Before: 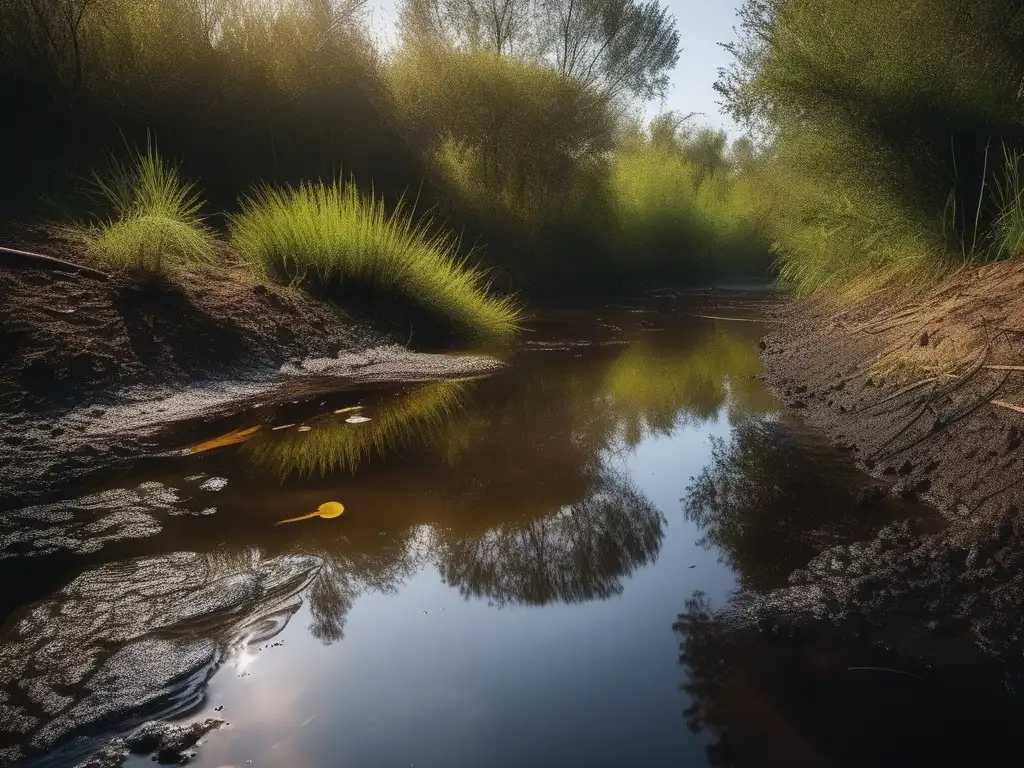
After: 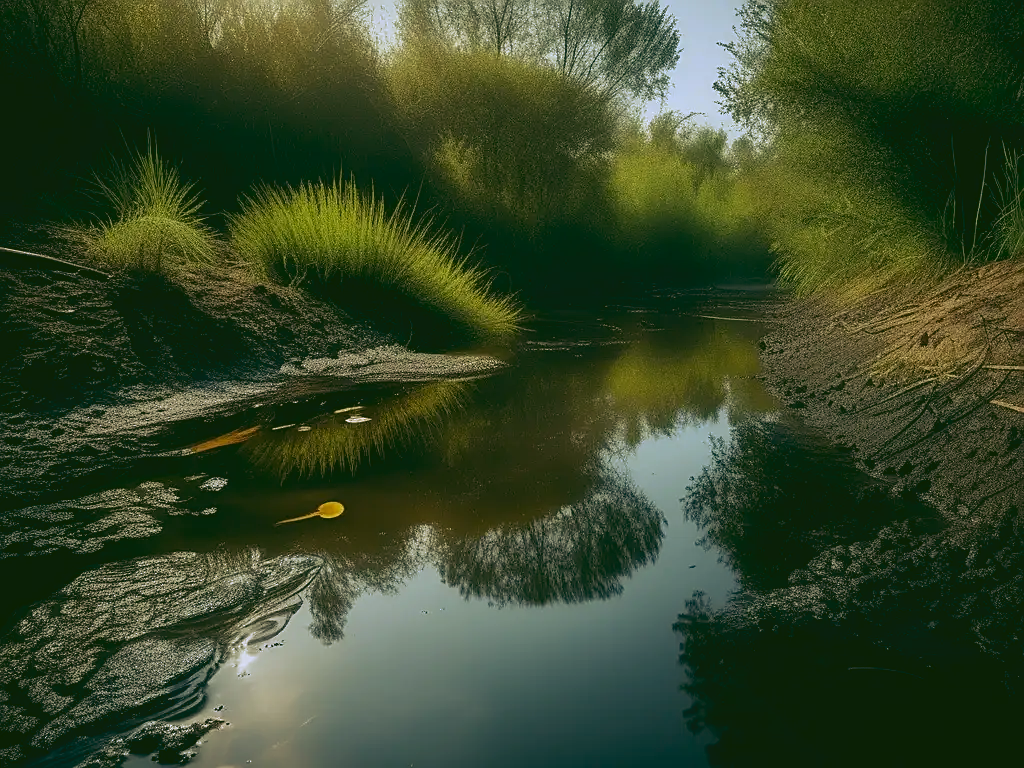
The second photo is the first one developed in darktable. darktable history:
sharpen: on, module defaults
rgb curve: curves: ch0 [(0.123, 0.061) (0.995, 0.887)]; ch1 [(0.06, 0.116) (1, 0.906)]; ch2 [(0, 0) (0.824, 0.69) (1, 1)], mode RGB, independent channels, compensate middle gray true
exposure: black level correction 0.001, exposure 0.014 EV, compensate highlight preservation false
